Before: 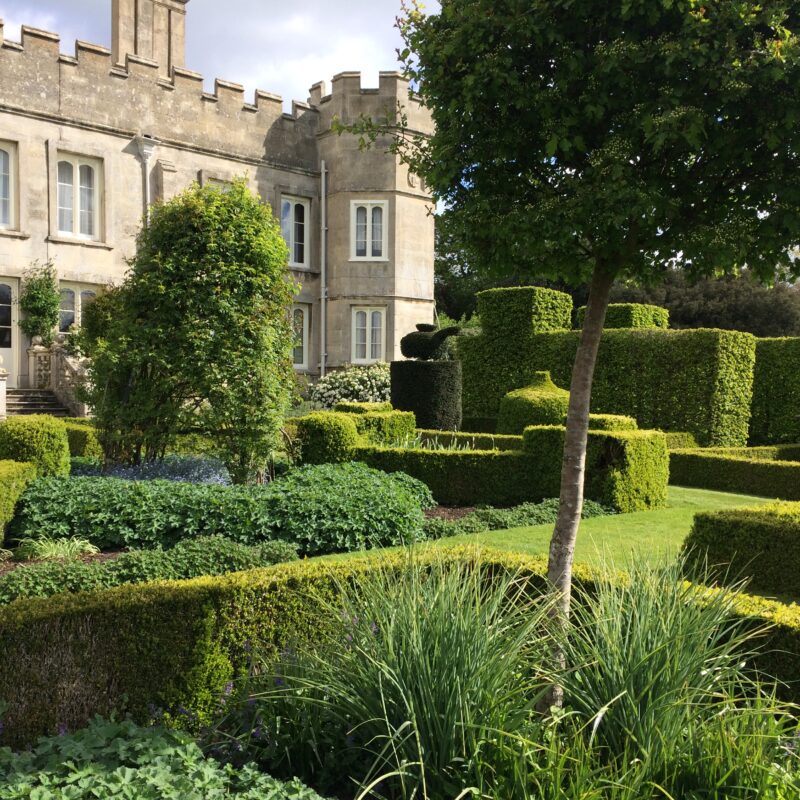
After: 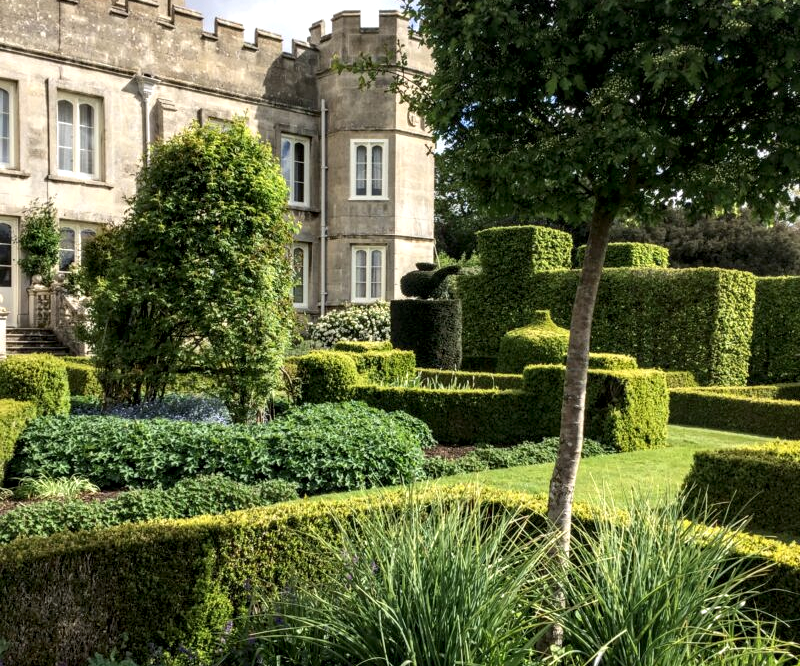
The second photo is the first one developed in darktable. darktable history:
crop: top 7.625%, bottom 8.027%
local contrast: detail 160%
